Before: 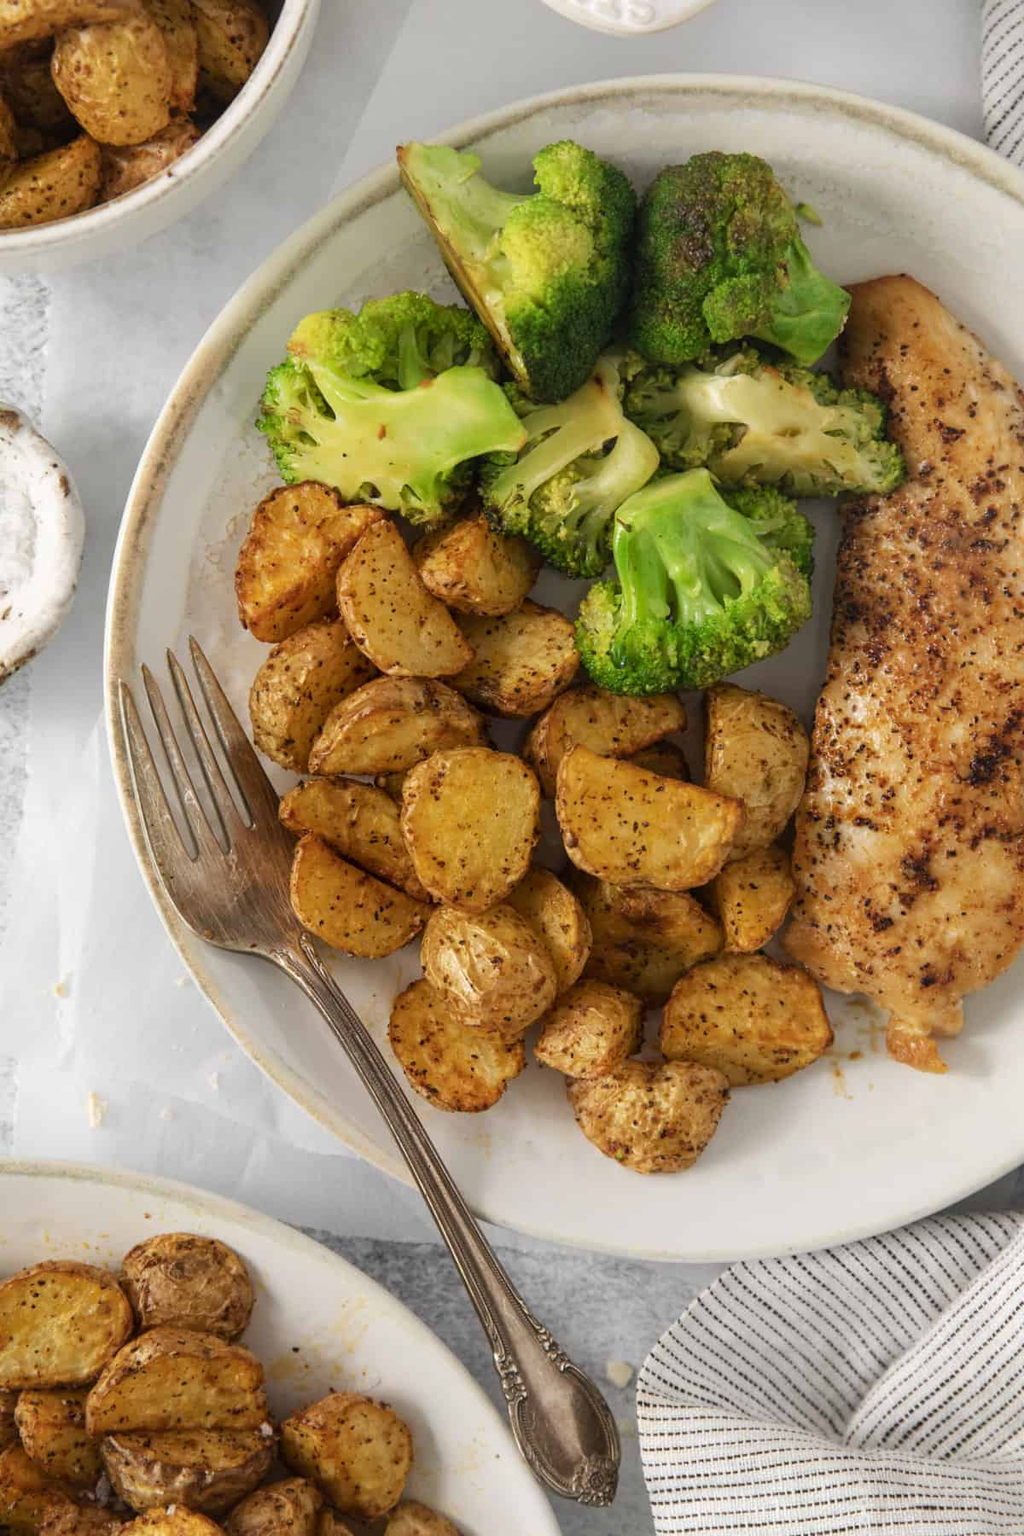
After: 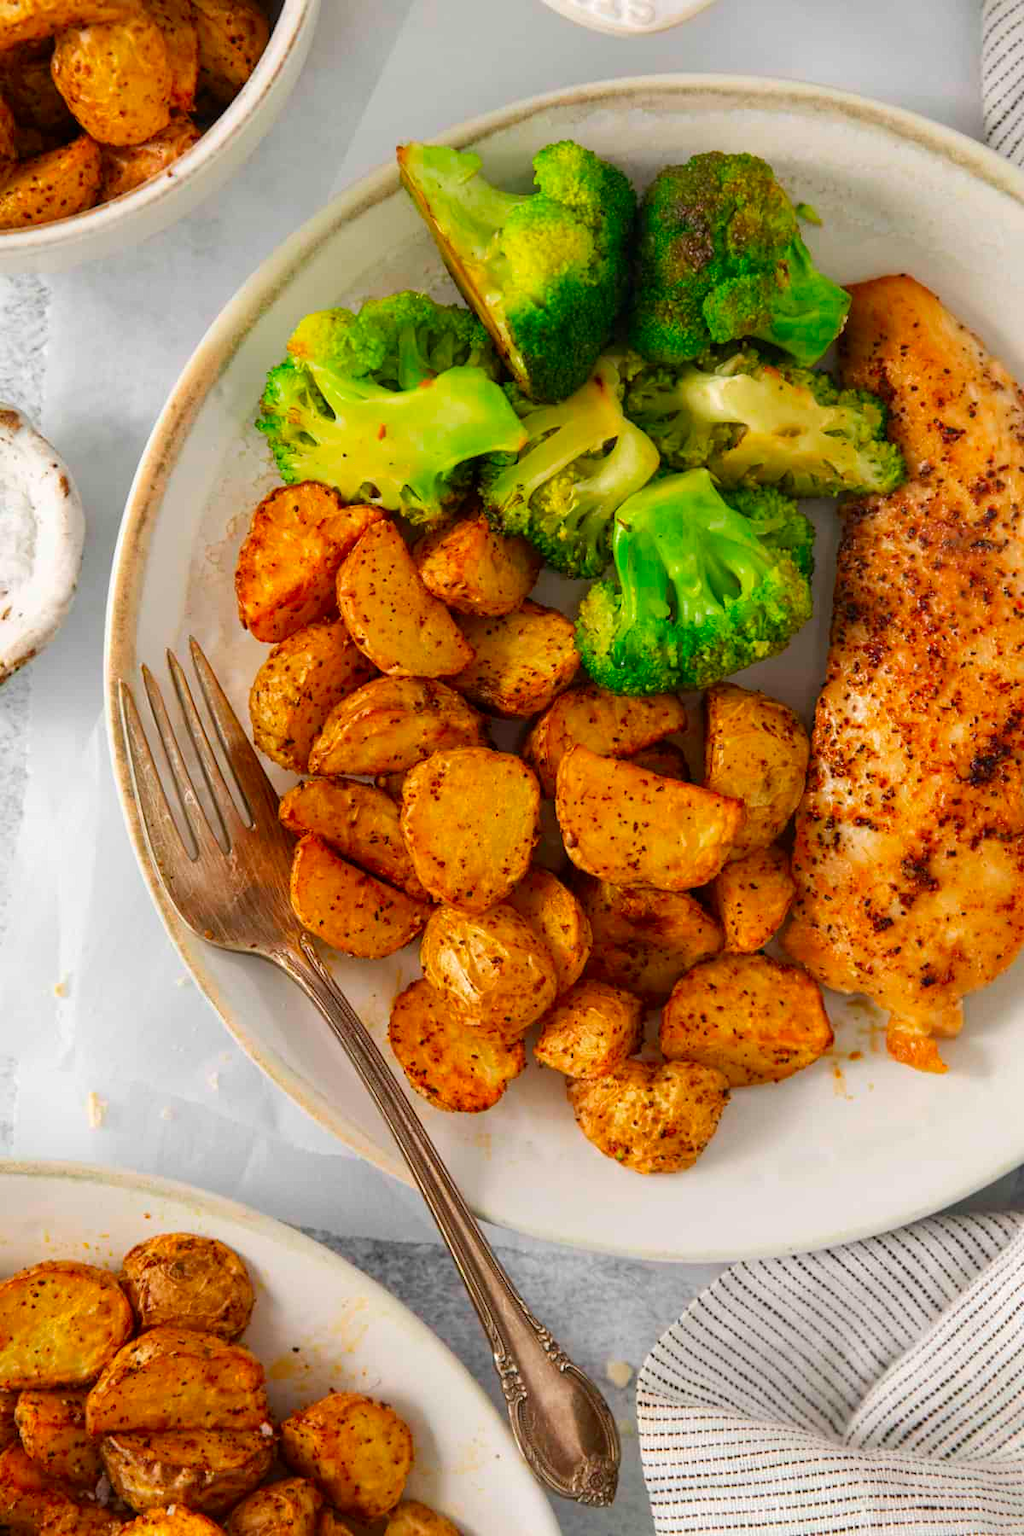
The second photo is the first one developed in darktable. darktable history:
contrast brightness saturation: saturation 0.484
